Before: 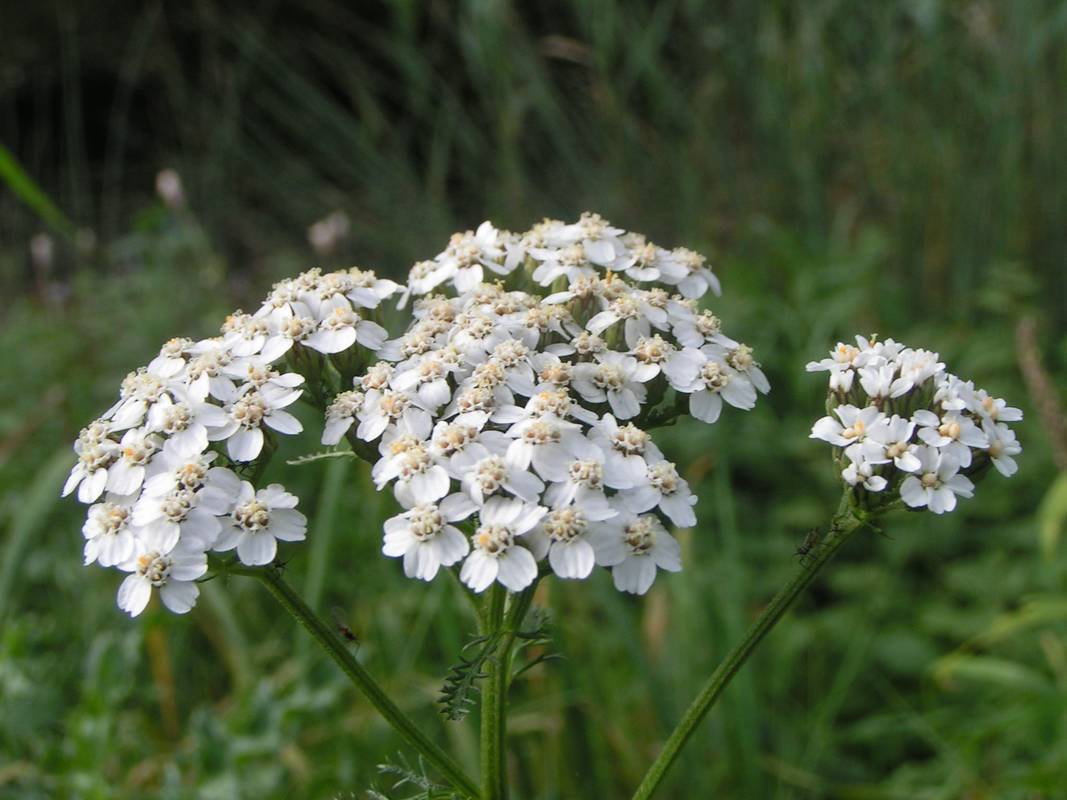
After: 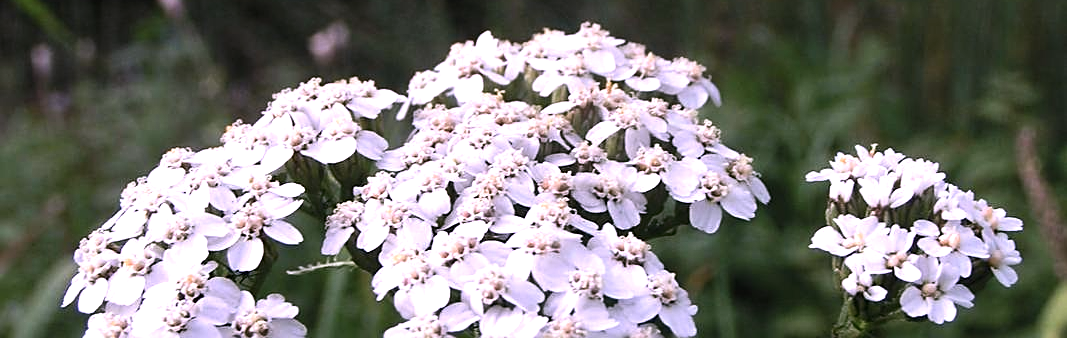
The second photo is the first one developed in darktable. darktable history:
sharpen: on, module defaults
tone equalizer: -8 EV -0.717 EV, -7 EV -0.675 EV, -6 EV -0.626 EV, -5 EV -0.372 EV, -3 EV 0.385 EV, -2 EV 0.6 EV, -1 EV 0.686 EV, +0 EV 0.775 EV, edges refinement/feathering 500, mask exposure compensation -1.57 EV, preserve details no
vignetting: fall-off start 99.9%, brightness -0.294
color correction: highlights a* 15.37, highlights b* -19.97
crop and rotate: top 23.837%, bottom 33.811%
